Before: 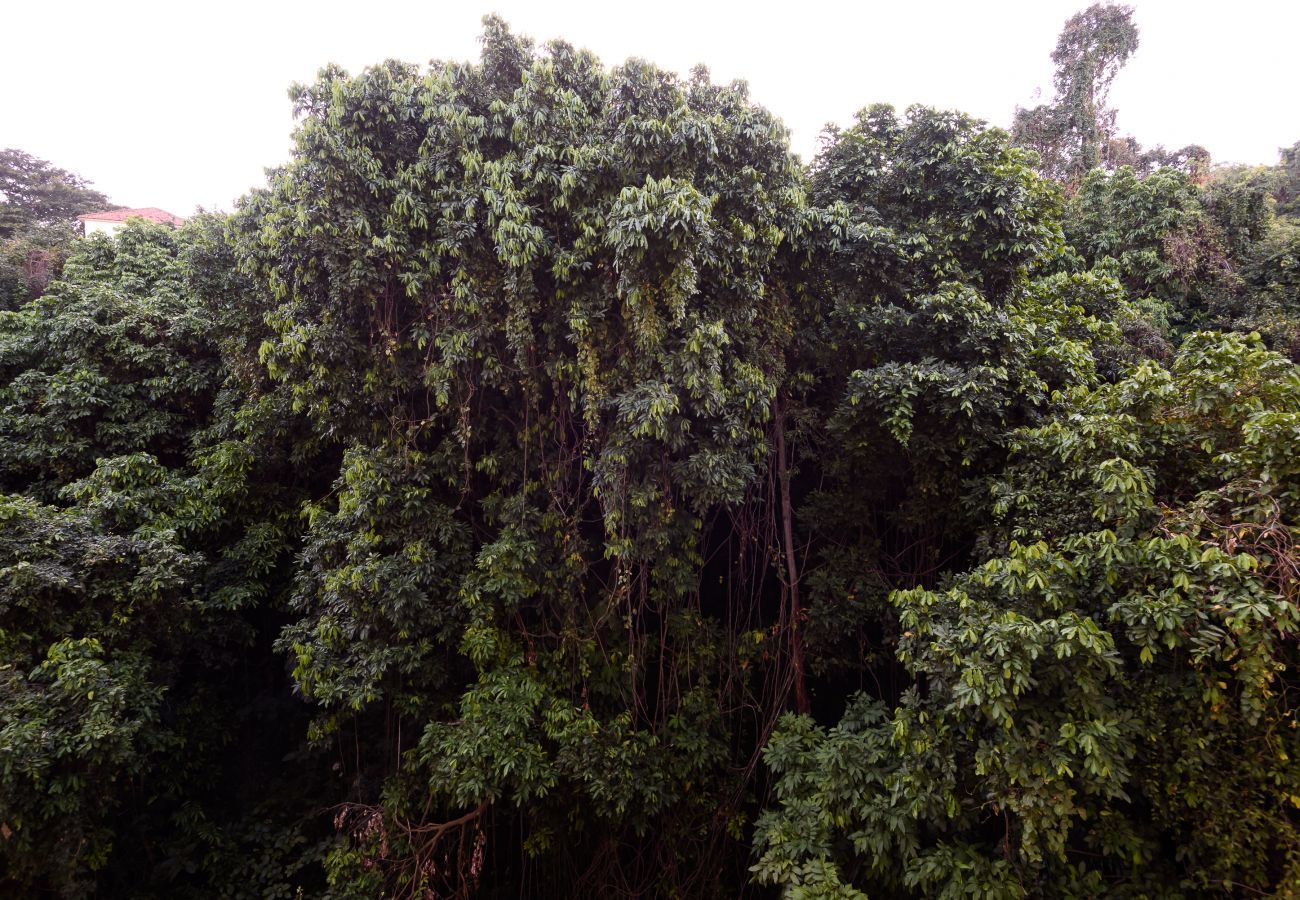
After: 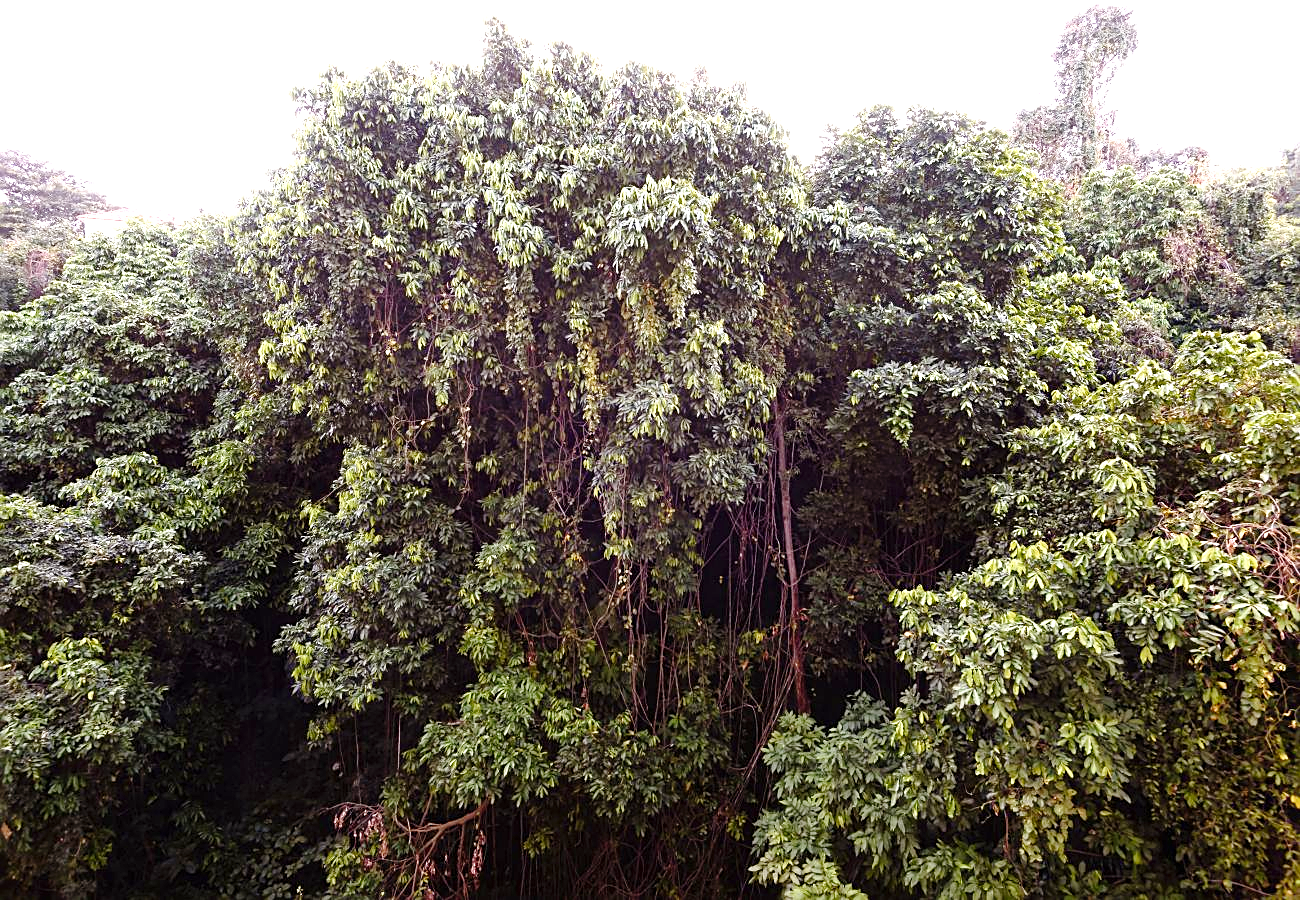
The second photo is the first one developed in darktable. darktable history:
shadows and highlights: shadows 3.41, highlights -16.64, soften with gaussian
tone curve: curves: ch0 [(0, 0) (0.051, 0.047) (0.102, 0.099) (0.228, 0.275) (0.432, 0.535) (0.695, 0.778) (0.908, 0.946) (1, 1)]; ch1 [(0, 0) (0.339, 0.298) (0.402, 0.363) (0.453, 0.421) (0.483, 0.469) (0.494, 0.493) (0.504, 0.501) (0.527, 0.538) (0.563, 0.595) (0.597, 0.632) (1, 1)]; ch2 [(0, 0) (0.48, 0.48) (0.504, 0.5) (0.539, 0.554) (0.59, 0.63) (0.642, 0.684) (0.824, 0.815) (1, 1)], preserve colors none
exposure: black level correction 0, exposure 1.199 EV, compensate highlight preservation false
sharpen: on, module defaults
